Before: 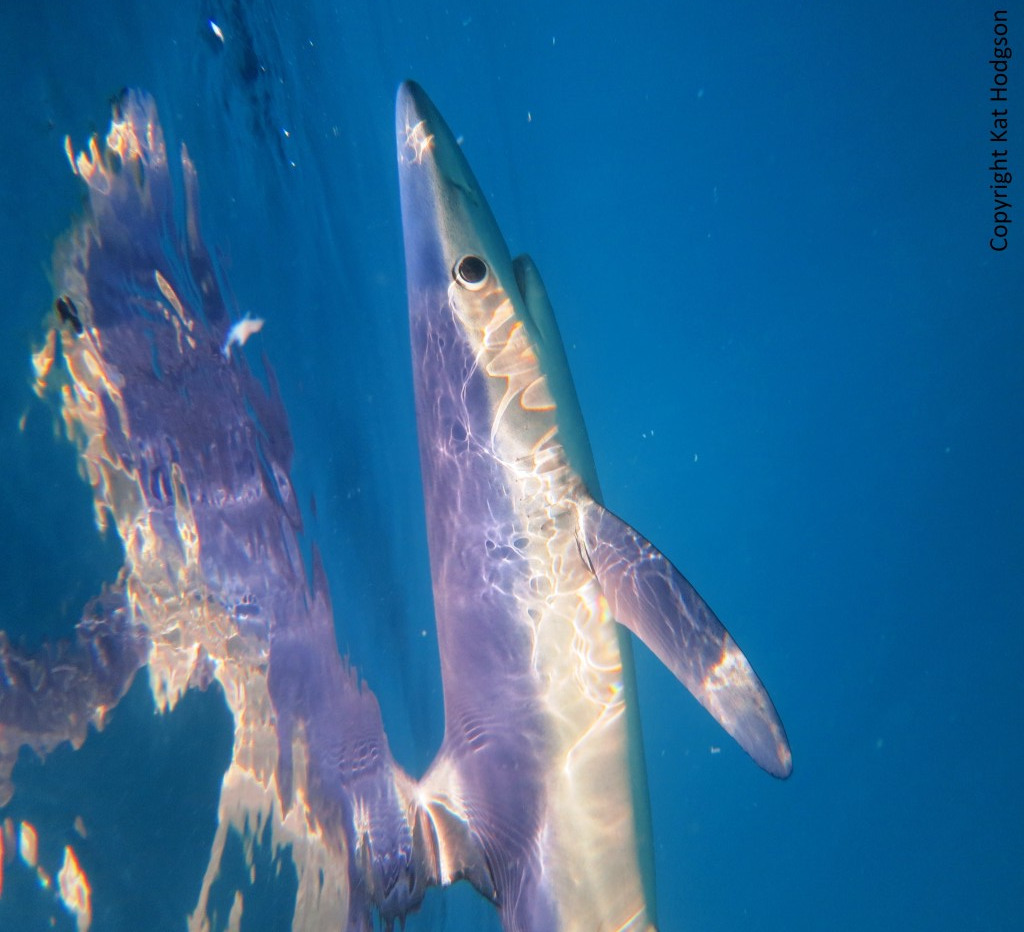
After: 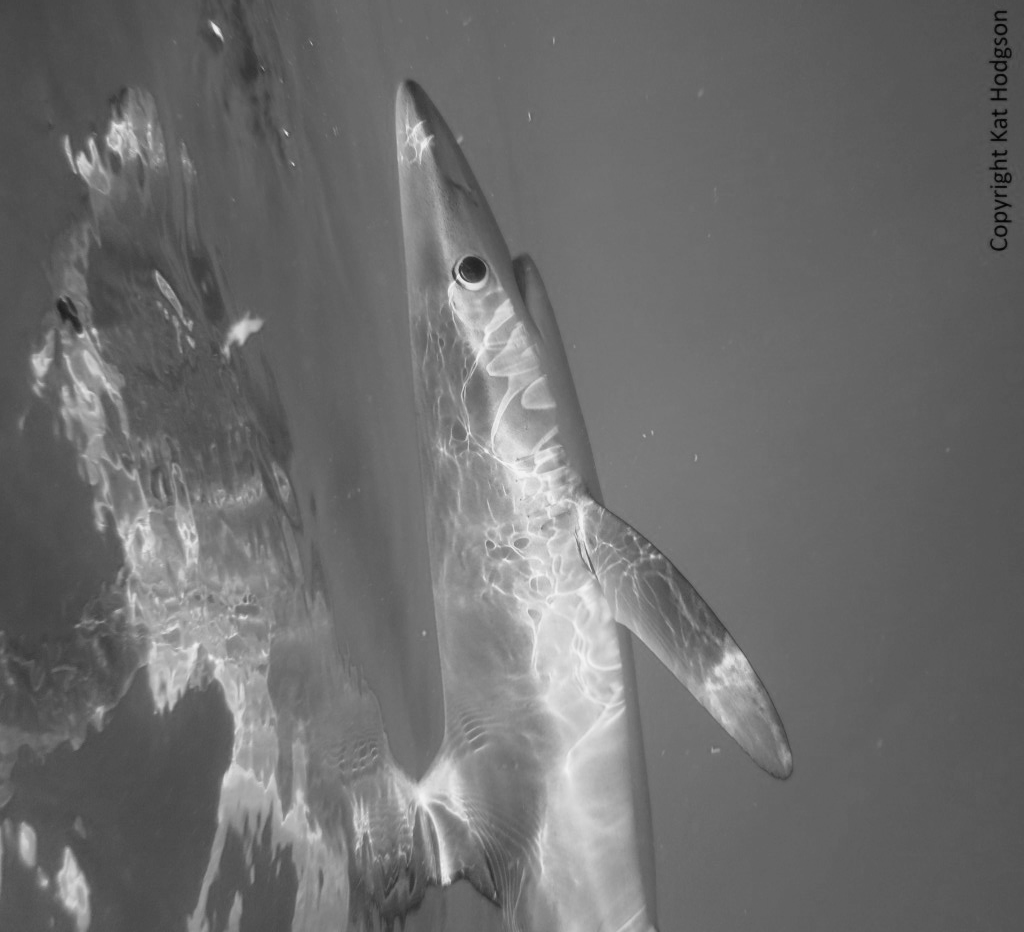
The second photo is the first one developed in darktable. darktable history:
color calibration: output gray [0.267, 0.423, 0.261, 0], illuminant same as pipeline (D50), adaptation XYZ, x 0.347, y 0.358, temperature 5020.5 K
